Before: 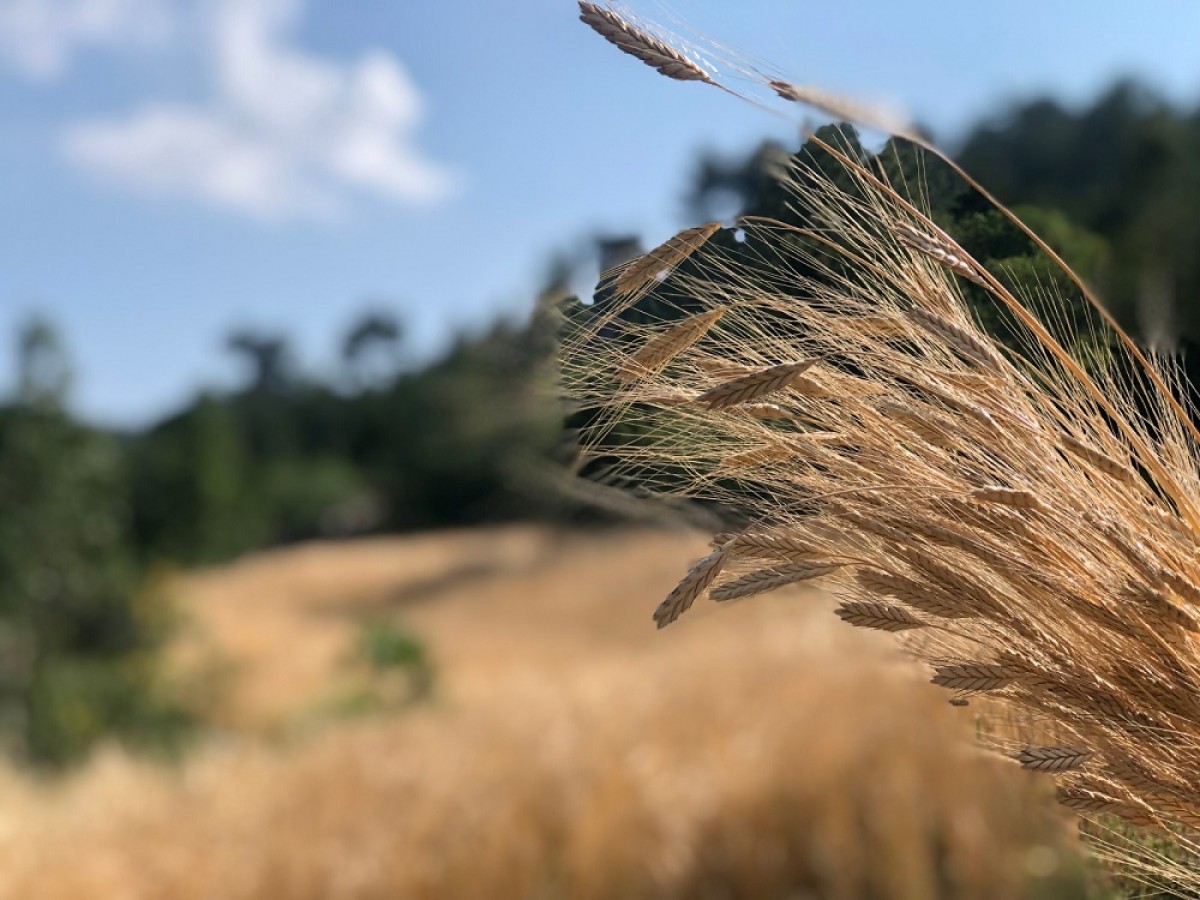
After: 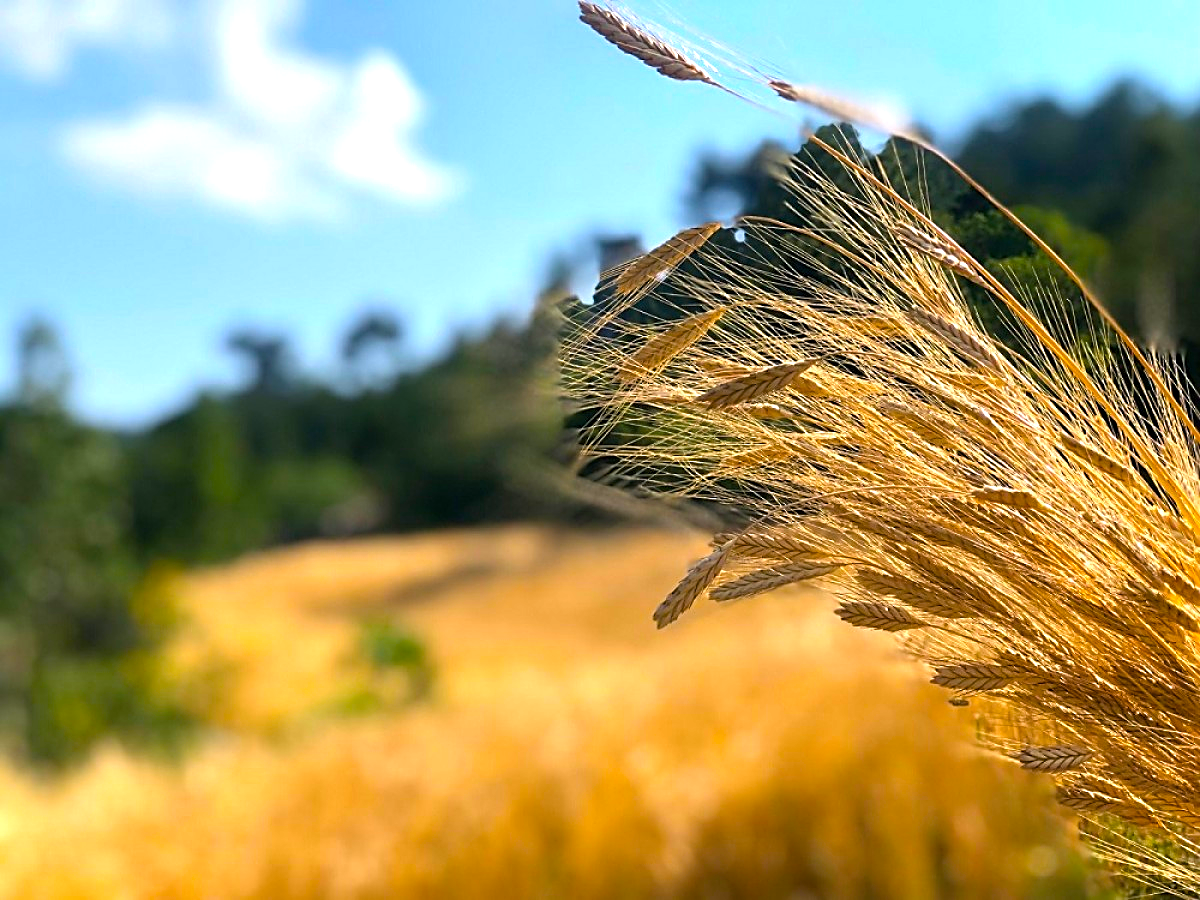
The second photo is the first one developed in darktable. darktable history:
color balance rgb: linear chroma grading › global chroma 20%, perceptual saturation grading › global saturation 25%, perceptual brilliance grading › global brilliance 20%, global vibrance 20%
sharpen: on, module defaults
